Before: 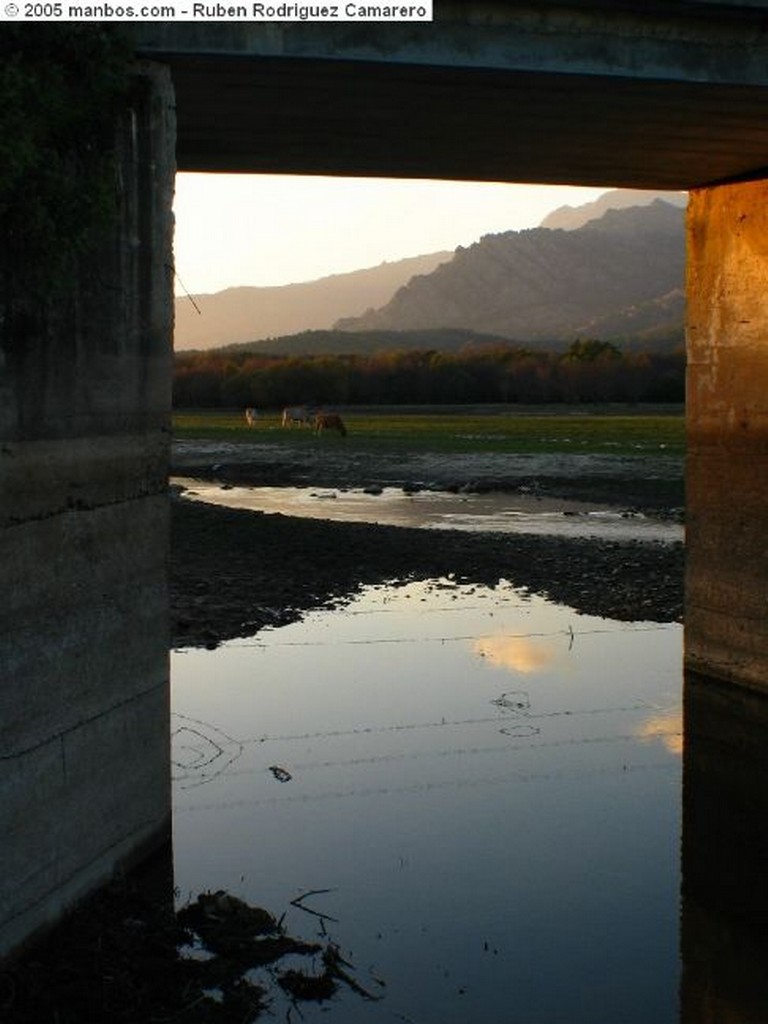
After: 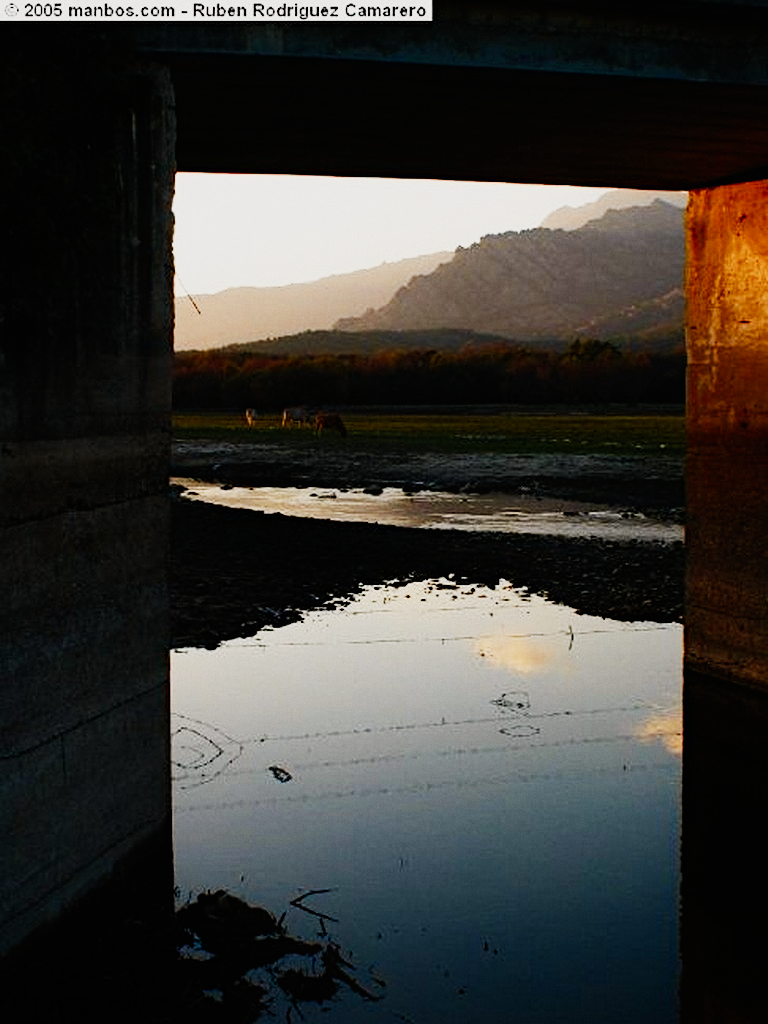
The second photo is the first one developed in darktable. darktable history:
contrast equalizer: y [[0.5, 0.486, 0.447, 0.446, 0.489, 0.5], [0.5 ×6], [0.5 ×6], [0 ×6], [0 ×6]]
color equalizer: saturation › orange 1.03, saturation › green 0.92, saturation › blue 1.05, hue › yellow -4.8, hue › green 2.4, brightness › red 0.96, brightness › orange 1.04, brightness › yellow 1.04, brightness › green 0.9, brightness › cyan 0.953, brightness › blue 0.92, brightness › lavender 0.98, brightness › magenta 0.98 | blend: blend mode normal, opacity 100%; mask: uniform (no mask)
diffuse or sharpen "_builtin_sharpen demosaicing | AA filter": edge sensitivity 1, 1st order anisotropy 100%, 2nd order anisotropy 100%, 3rd order anisotropy 100%, 4th order anisotropy 100%, 1st order speed -25%, 2nd order speed -25%, 3rd order speed -25%, 4th order speed -25%
diffuse or sharpen "_builtin_local contrast | fast": radius span 512, edge sensitivity 0.01, edge threshold 0.05, 3rd order anisotropy 500%, 3rd order speed -50%, central radius 512
diffuse or sharpen "_builtin_lens deblur | medium": iterations 16, radius span 10, edge sensitivity 3, edge threshold 1, 1st order anisotropy 100%, 3rd order anisotropy 100%, 1st order speed -25%, 2nd order speed 12.5%, 3rd order speed -50%, 4th order speed 25%
diffuse or sharpen "bloom 20%": radius span 32, 1st order speed 50%, 2nd order speed 50%, 3rd order speed 50%, 4th order speed 50% | blend: blend mode normal, opacity 20%; mask: uniform (no mask)
grain "film": coarseness 0.09 ISO, strength 10%
rgb primaries "creative|lucid": red purity 1.05, green hue 0.035, green purity 1.05, blue hue -0.052, blue purity 1.1
sigmoid: contrast 1.7, skew -0.2, preserve hue 0%, red attenuation 0.1, red rotation 0.035, green attenuation 0.1, green rotation -0.017, blue attenuation 0.15, blue rotation -0.052, base primaries Rec2020
color balance rgb "creative|lucid": shadows lift › chroma 1%, shadows lift › hue 28.8°, power › hue 60°, highlights gain › chroma 1%, highlights gain › hue 60°, global offset › luminance 0.25%, perceptual saturation grading › highlights -20%, perceptual saturation grading › shadows 20%, perceptual brilliance grading › highlights 10%, perceptual brilliance grading › shadows -5%, global vibrance 19.67%
